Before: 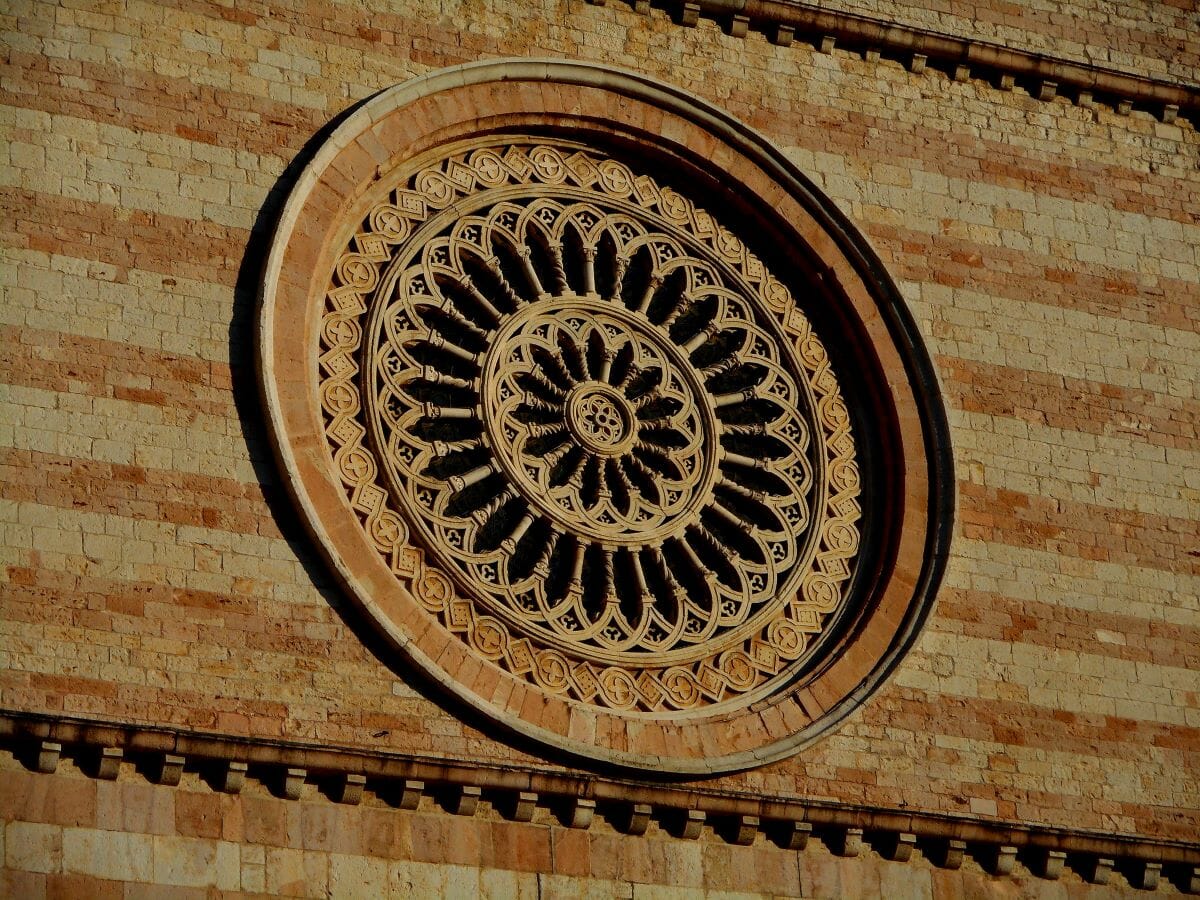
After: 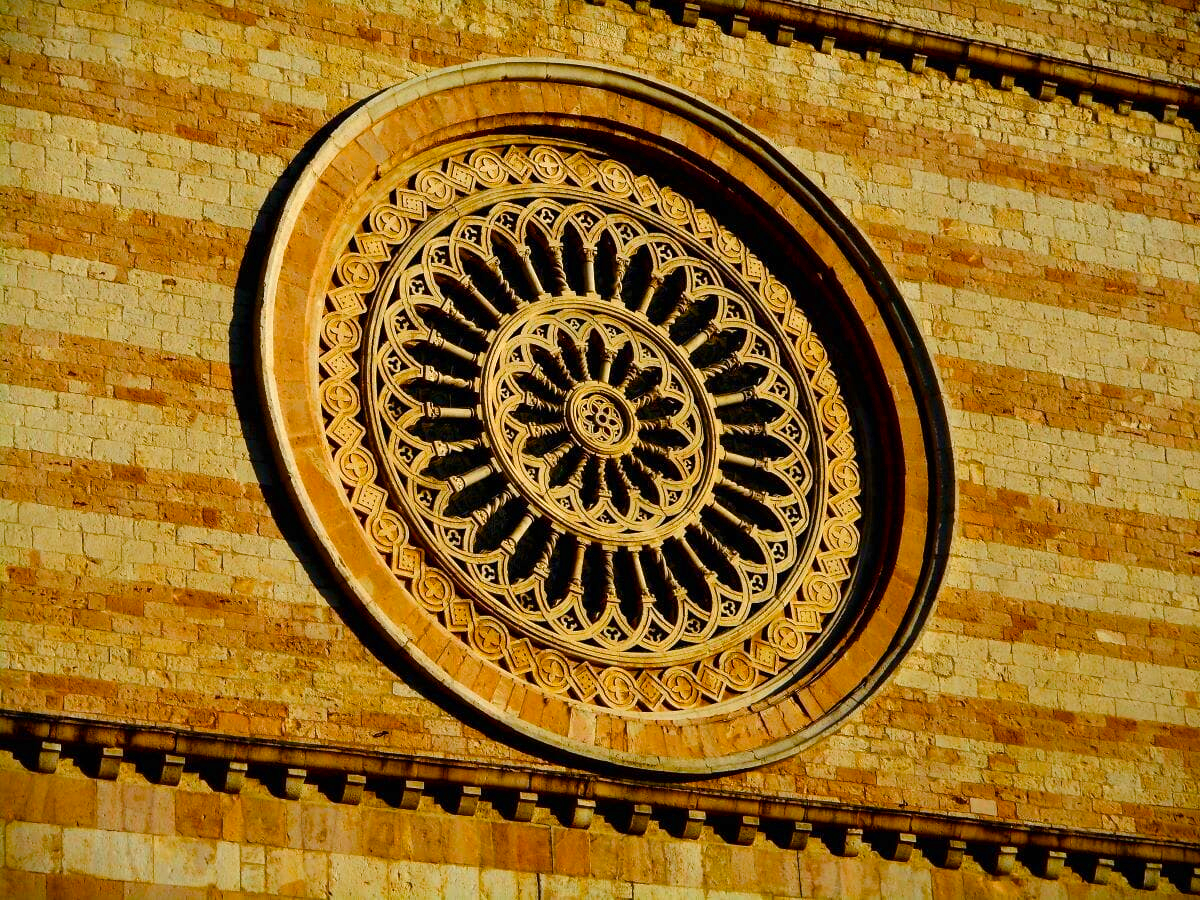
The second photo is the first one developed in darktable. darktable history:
exposure: black level correction 0, exposure 0.7 EV, compensate exposure bias true, compensate highlight preservation false
contrast brightness saturation: contrast 0.081, saturation 0.024
color balance rgb: perceptual saturation grading › global saturation 35.107%, perceptual saturation grading › highlights -29.892%, perceptual saturation grading › shadows 36.09%, global vibrance 30.284%
